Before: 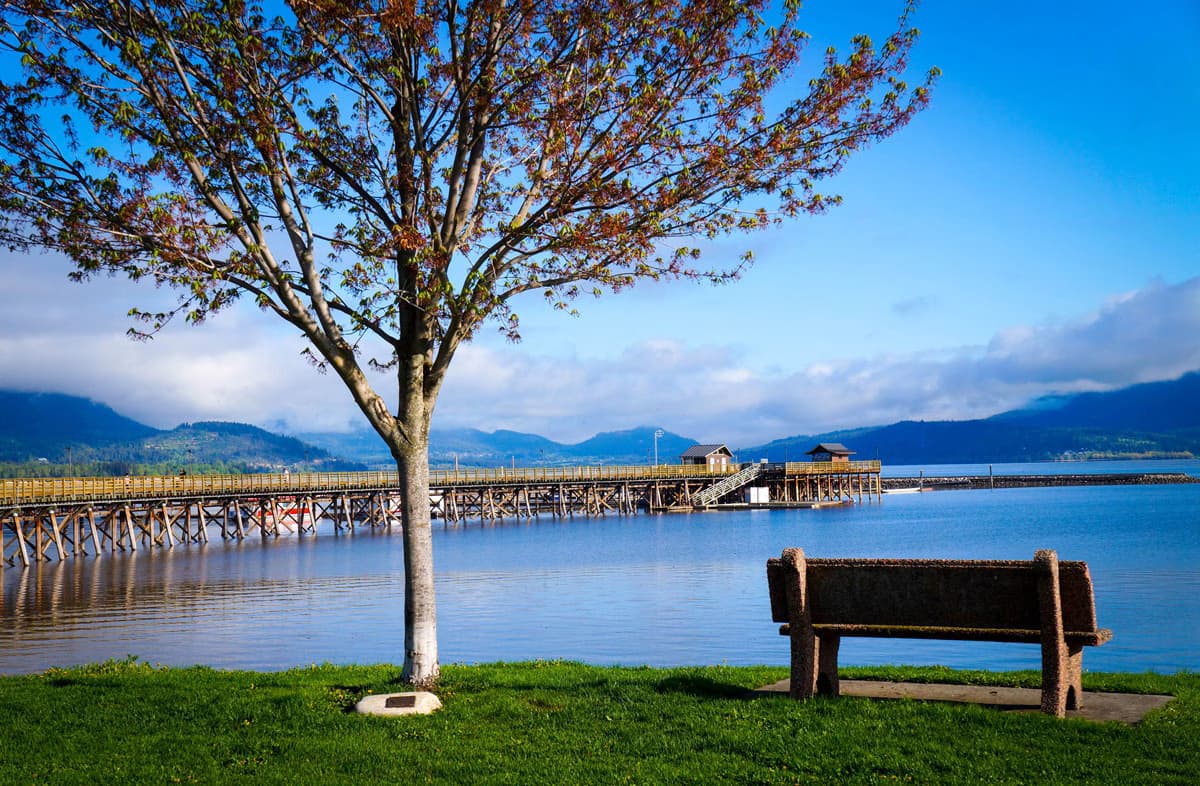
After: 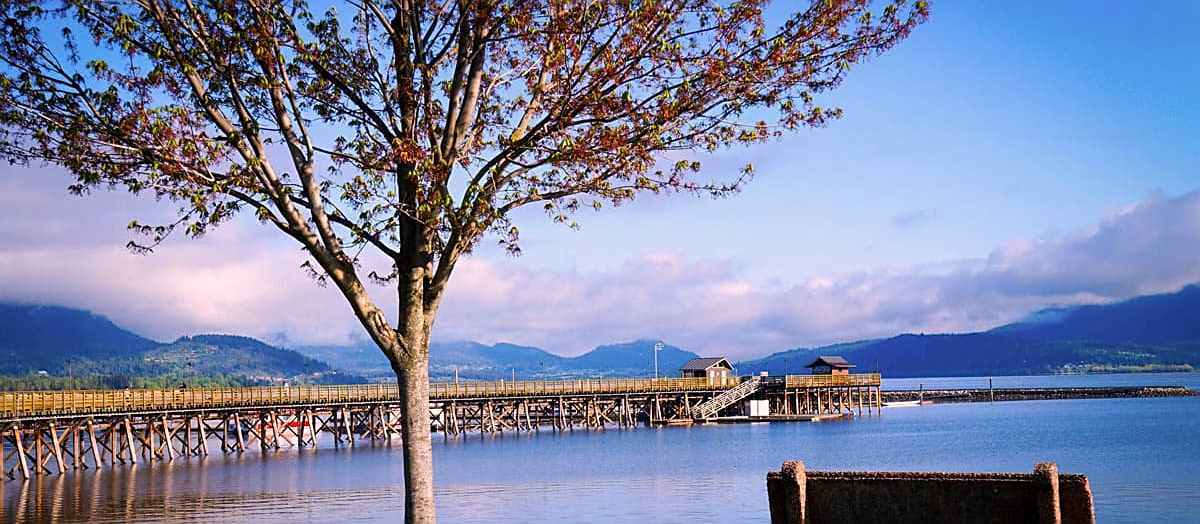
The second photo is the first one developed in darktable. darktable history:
sharpen: on, module defaults
crop: top 11.166%, bottom 22.168%
color correction: highlights a* 12.23, highlights b* 5.41
